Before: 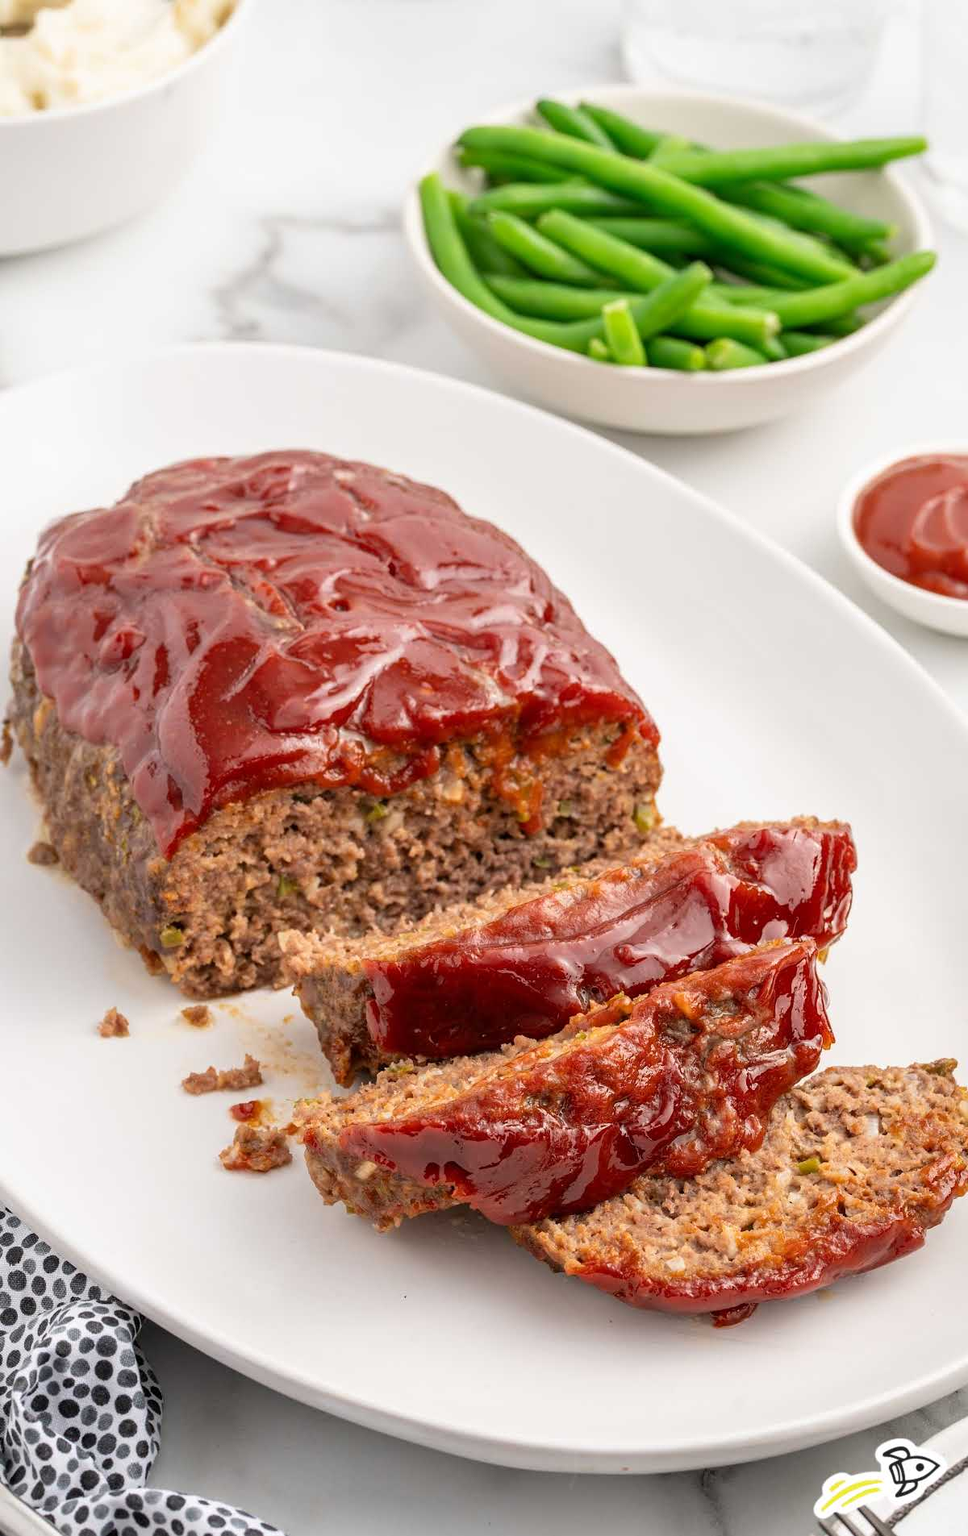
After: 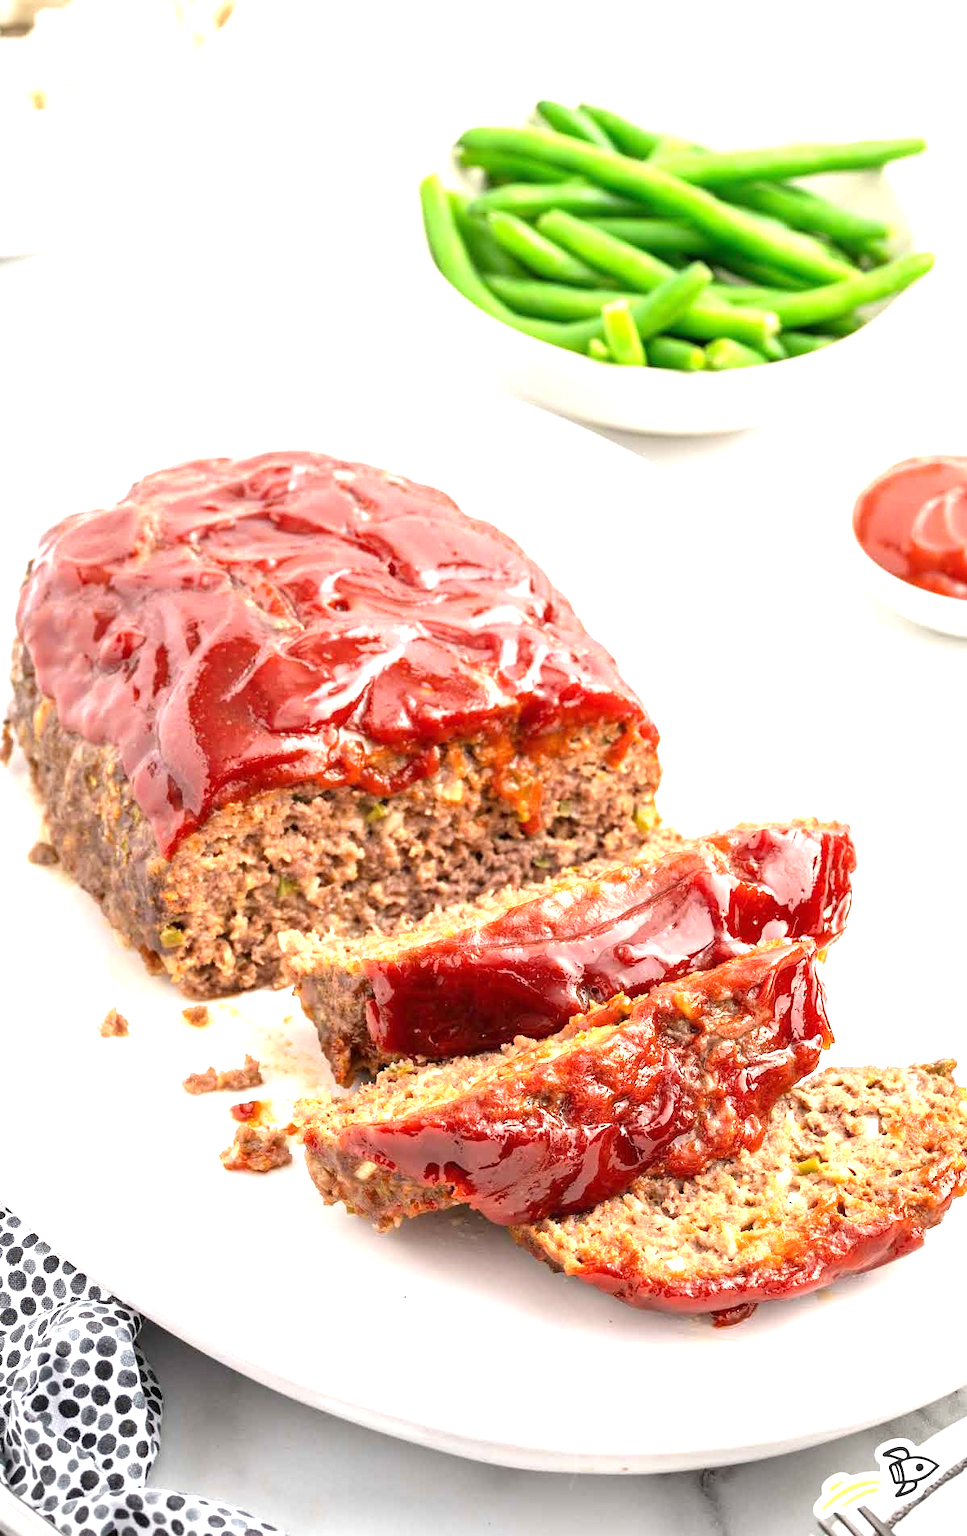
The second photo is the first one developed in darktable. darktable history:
vignetting: fall-off start 91.19%
exposure: black level correction 0, exposure 1.2 EV, compensate highlight preservation false
